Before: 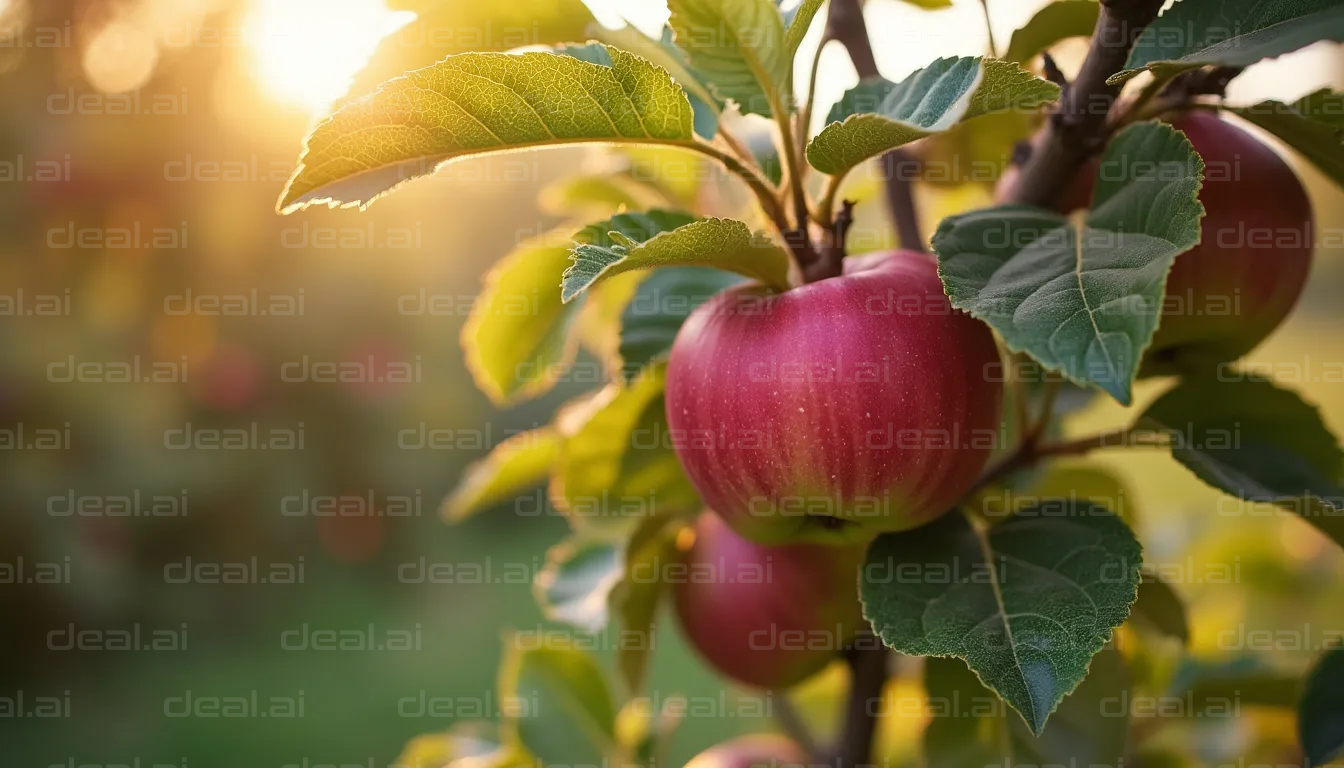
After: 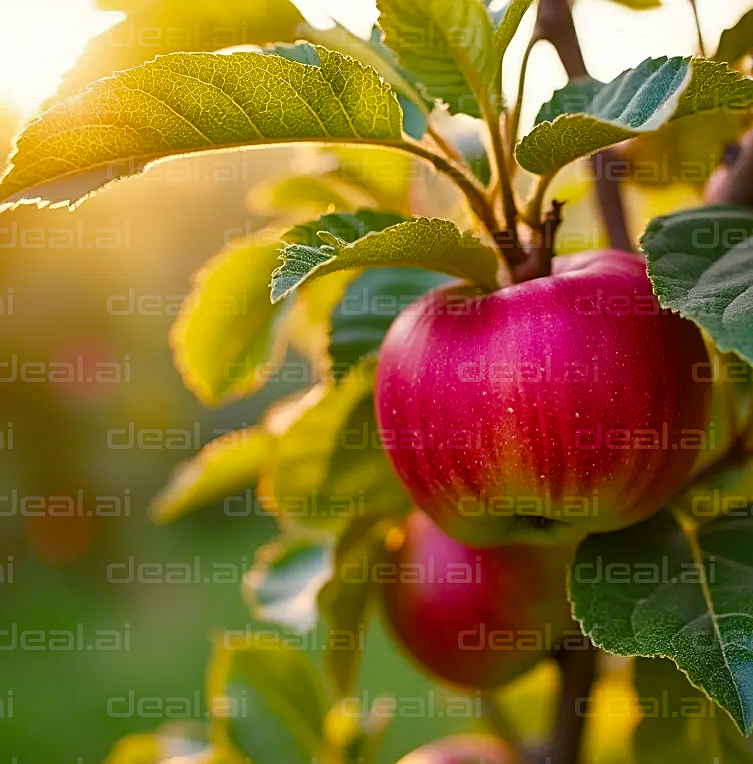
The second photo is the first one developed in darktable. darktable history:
color balance rgb: perceptual saturation grading › global saturation 35%, perceptual saturation grading › highlights -25%, perceptual saturation grading › shadows 50%
shadows and highlights: shadows 37.27, highlights -28.18, soften with gaussian
sharpen: on, module defaults
crop: left 21.674%, right 22.086%
